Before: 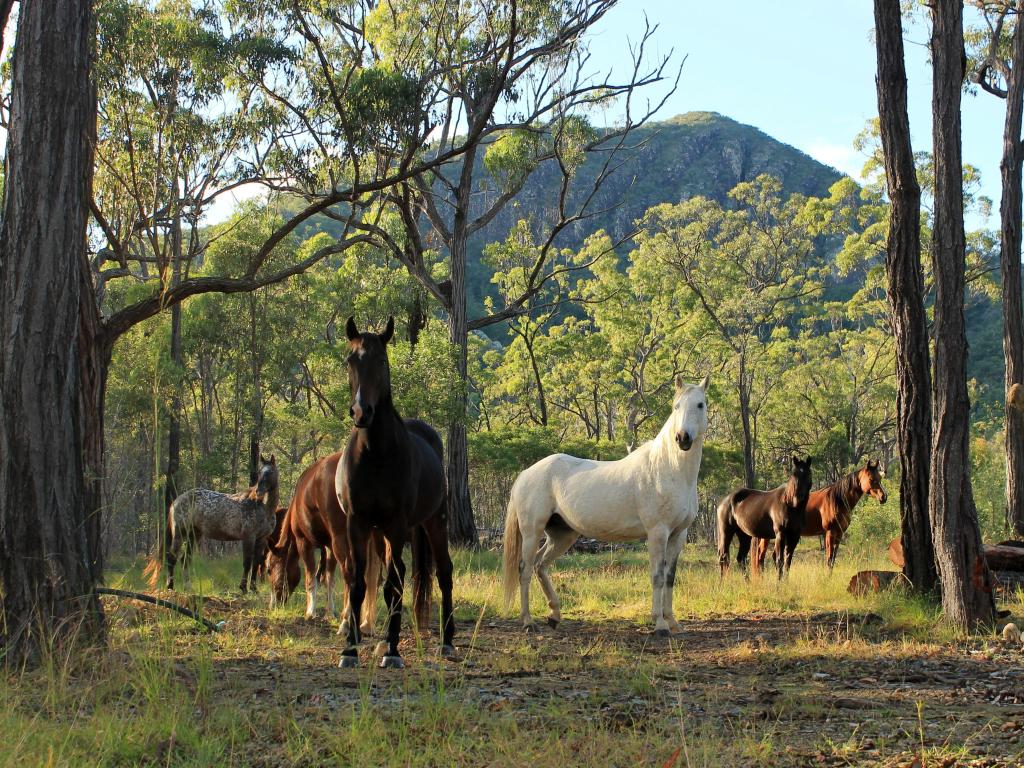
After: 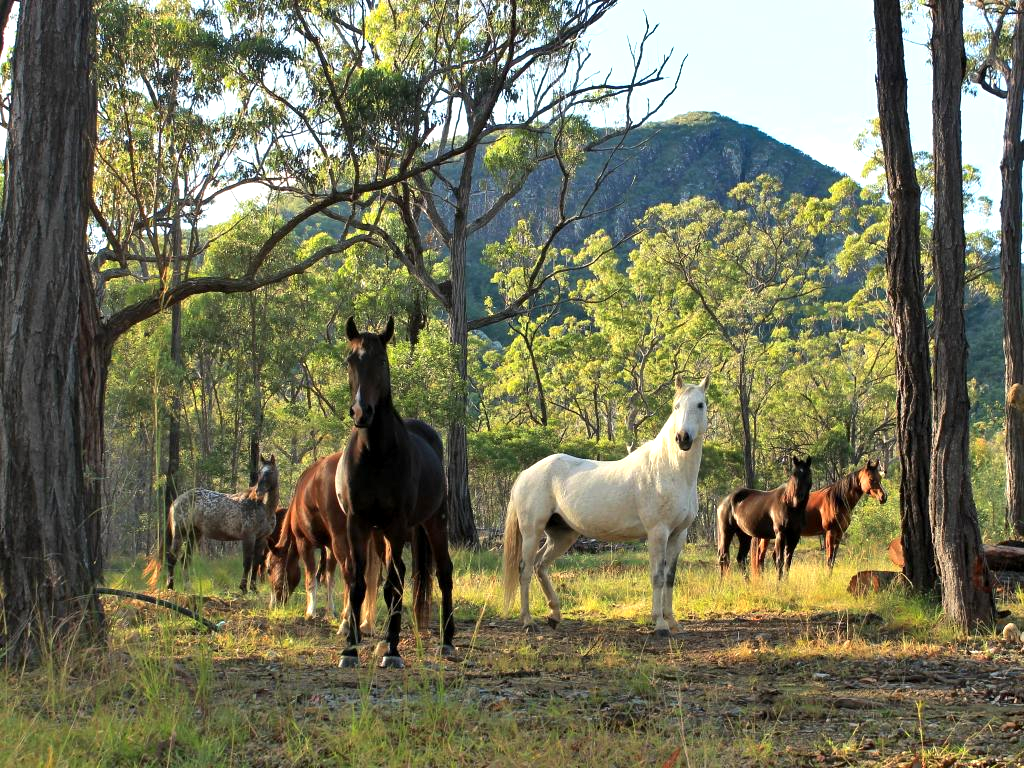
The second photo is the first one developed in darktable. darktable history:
exposure: black level correction 0.001, exposure 0.499 EV, compensate highlight preservation false
tone curve: curves: ch0 [(0, 0) (0.641, 0.595) (1, 1)], preserve colors none
shadows and highlights: highlights color adjustment 56.72%, low approximation 0.01, soften with gaussian
